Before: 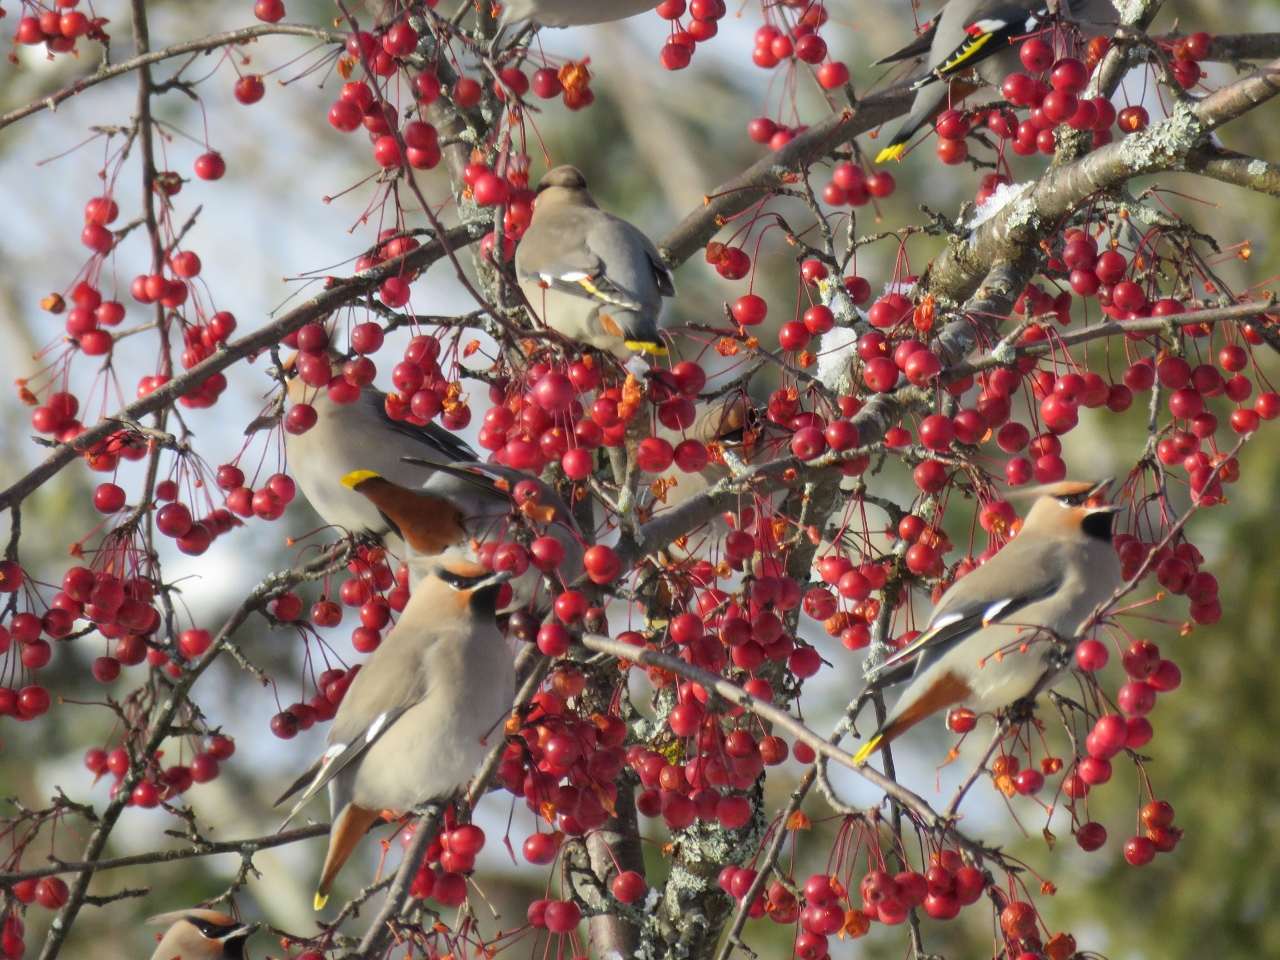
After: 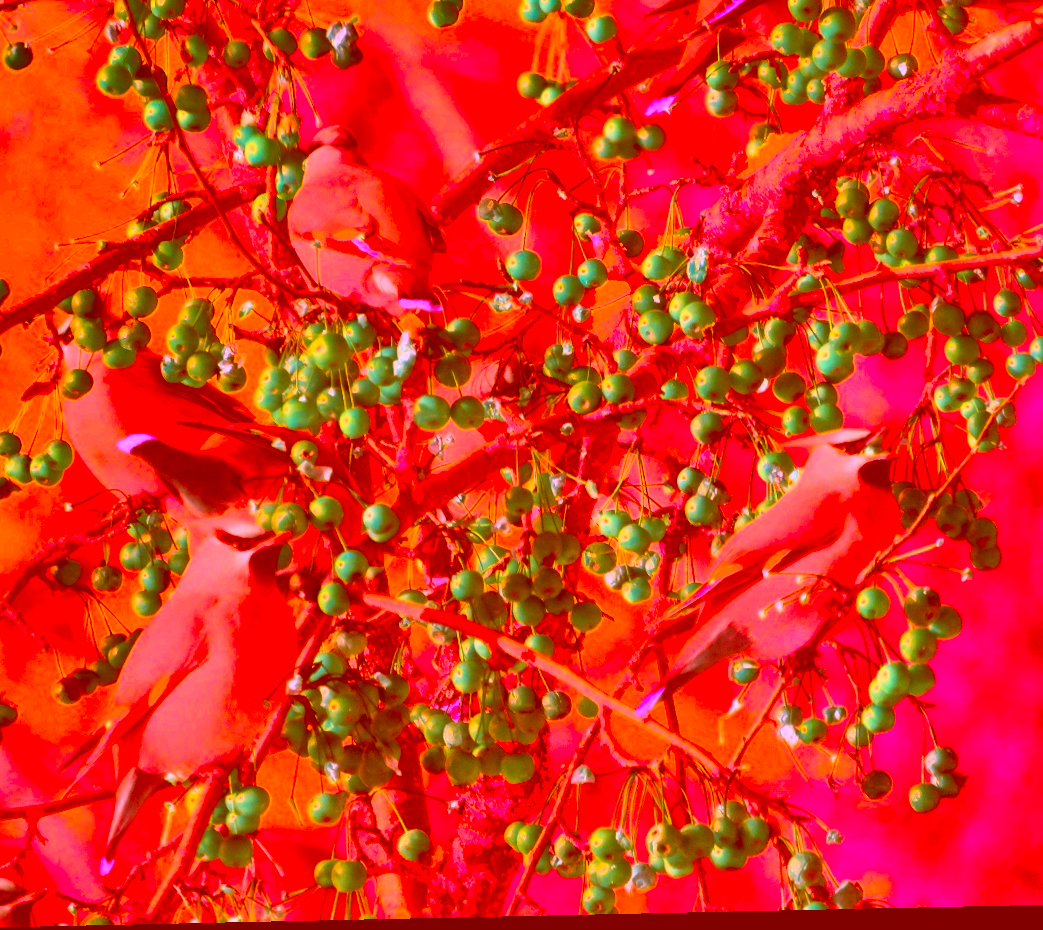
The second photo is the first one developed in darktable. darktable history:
color balance: mode lift, gamma, gain (sRGB), lift [1, 1.049, 1, 1]
rotate and perspective: rotation -1.24°, automatic cropping off
color correction: highlights a* -39.68, highlights b* -40, shadows a* -40, shadows b* -40, saturation -3
local contrast: mode bilateral grid, contrast 20, coarseness 50, detail 120%, midtone range 0.2
contrast brightness saturation: contrast 0.43, brightness 0.56, saturation -0.19
crop and rotate: left 17.959%, top 5.771%, right 1.742%
shadows and highlights: low approximation 0.01, soften with gaussian
